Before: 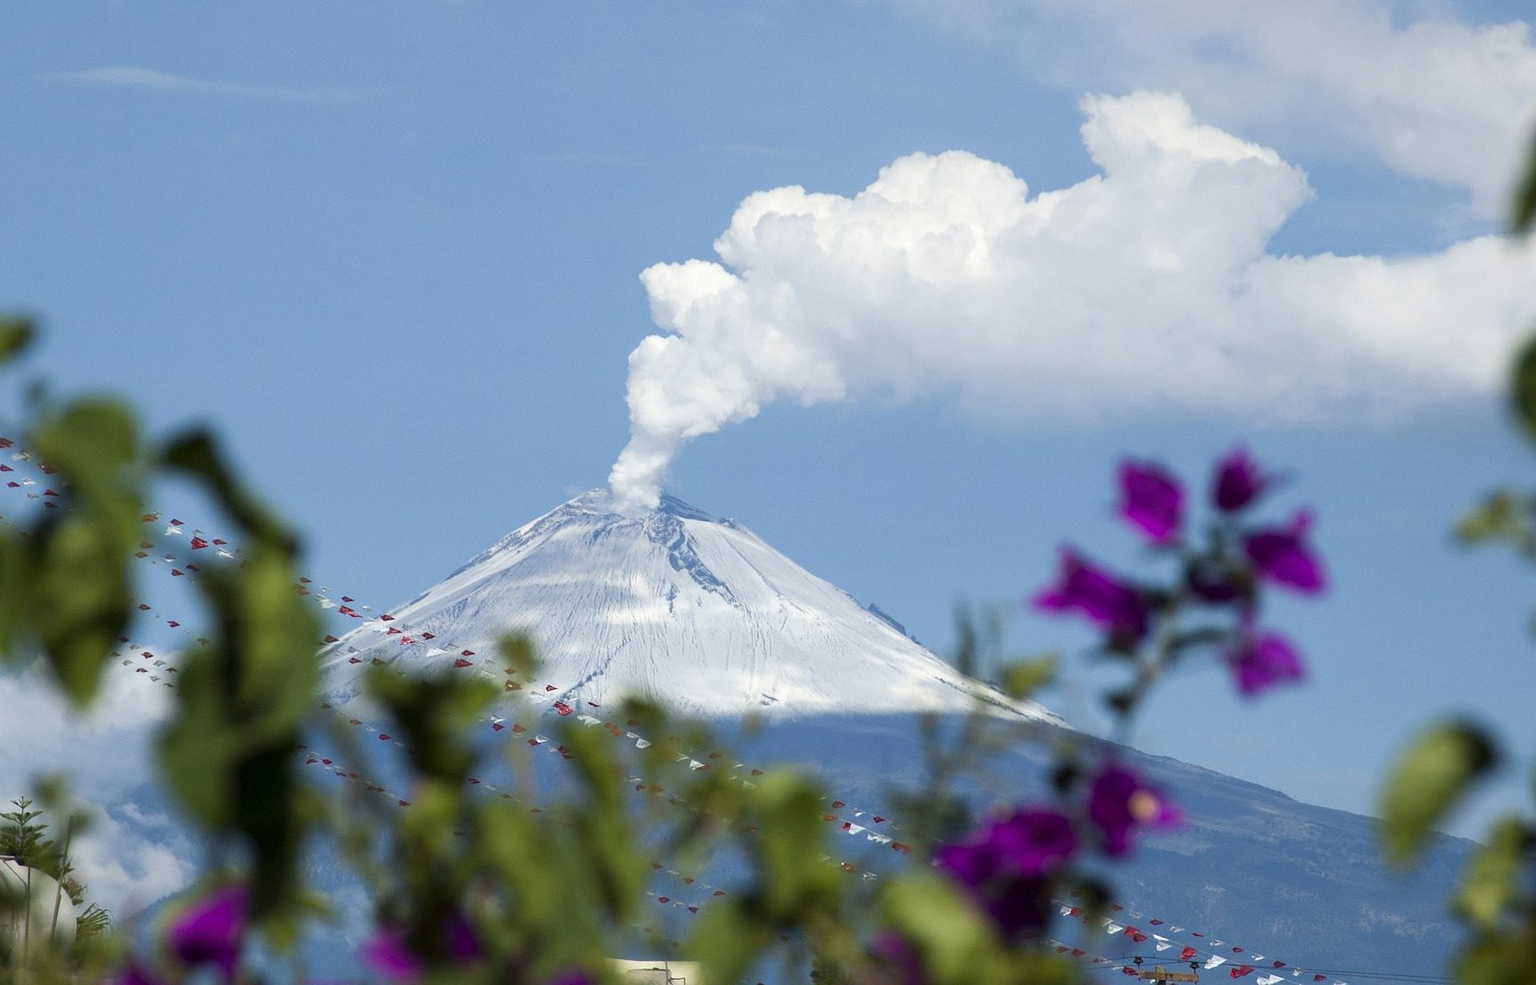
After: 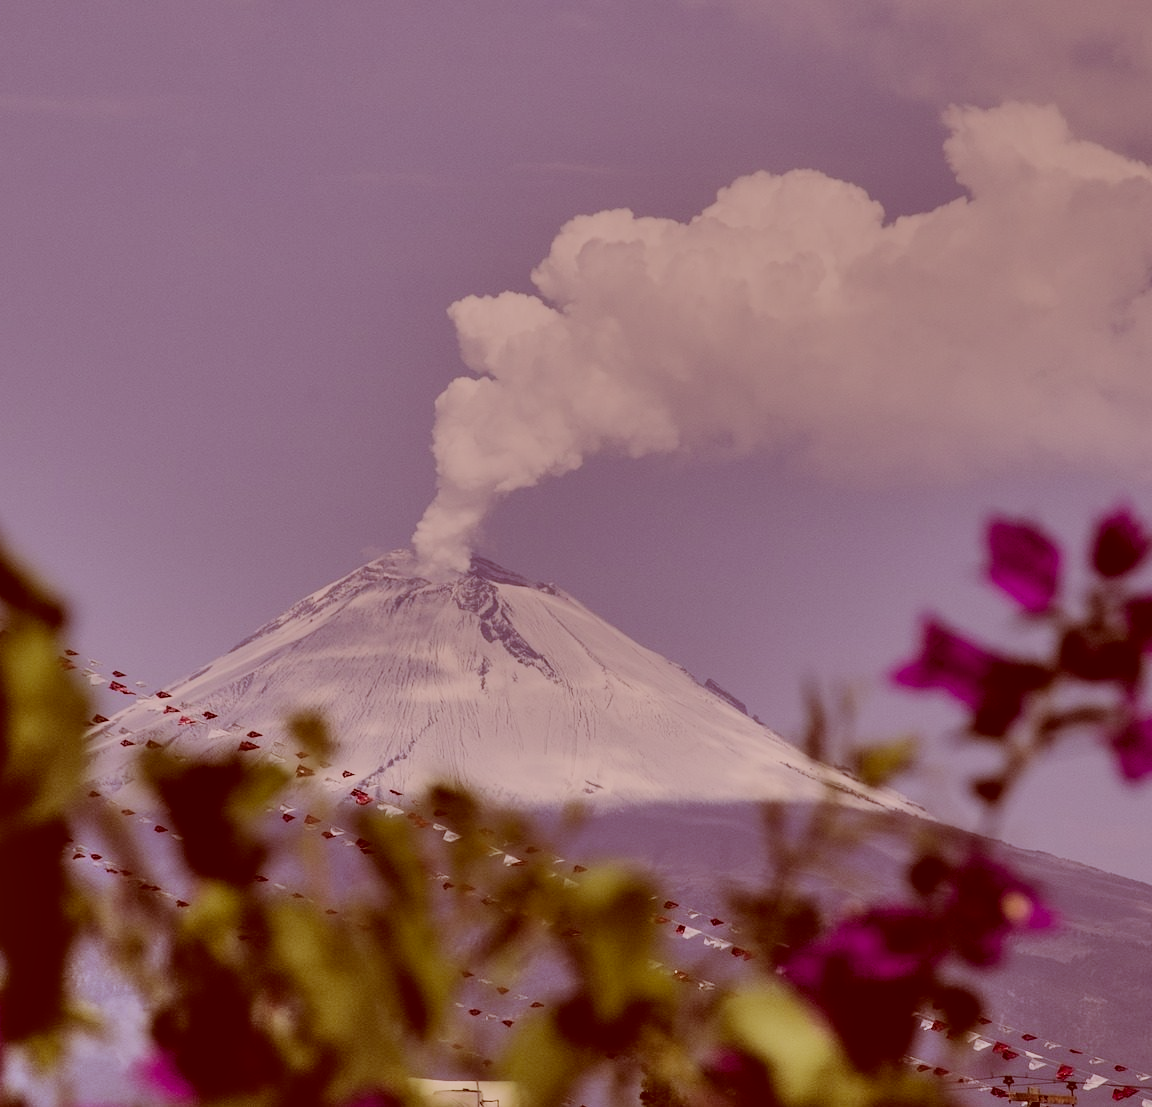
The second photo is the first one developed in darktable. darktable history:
exposure: exposure -0.36 EV, compensate highlight preservation false
contrast brightness saturation: contrast -0.1, brightness 0.05, saturation 0.08
white balance: red 0.924, blue 1.095
shadows and highlights: shadows 80.73, white point adjustment -9.07, highlights -61.46, soften with gaussian
crop and rotate: left 15.754%, right 17.579%
filmic rgb: black relative exposure -5 EV, hardness 2.88, contrast 1.4, highlights saturation mix -30%
color correction: highlights a* 9.03, highlights b* 8.71, shadows a* 40, shadows b* 40, saturation 0.8
